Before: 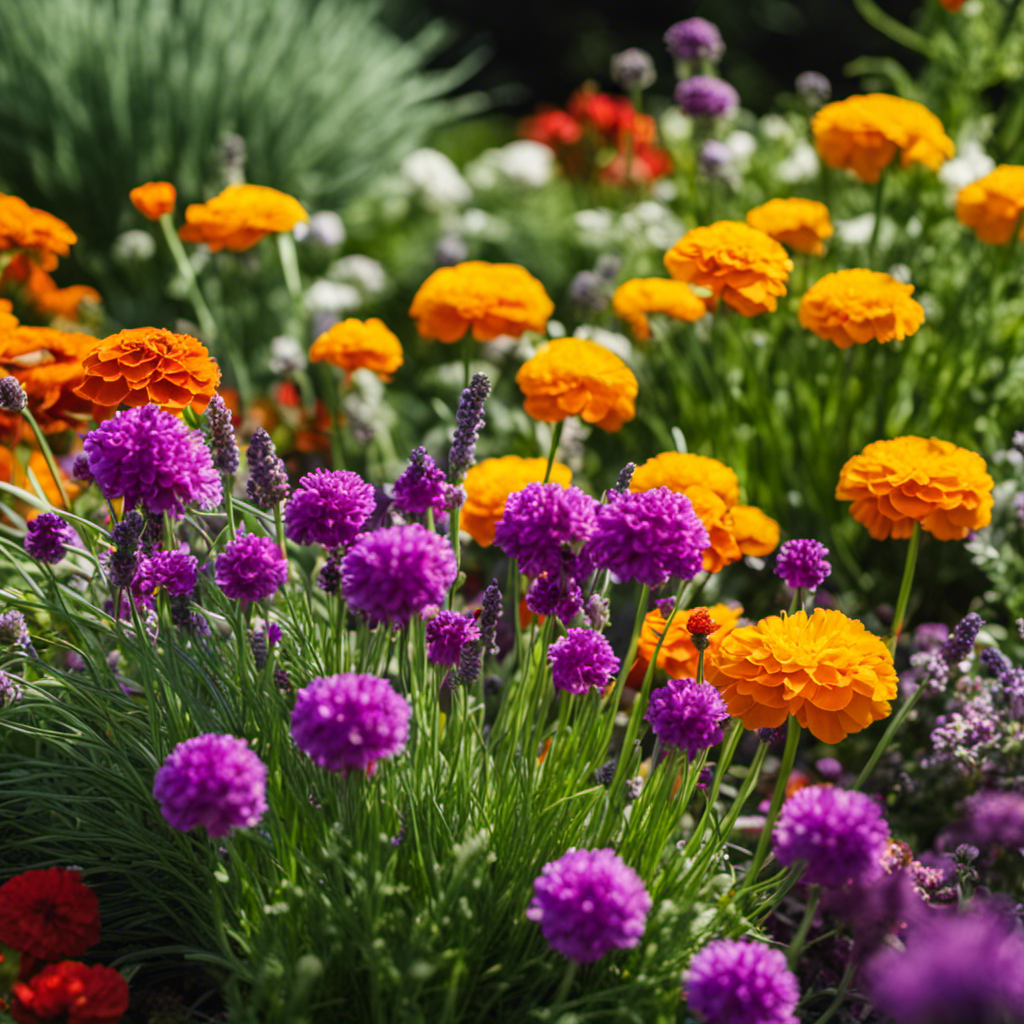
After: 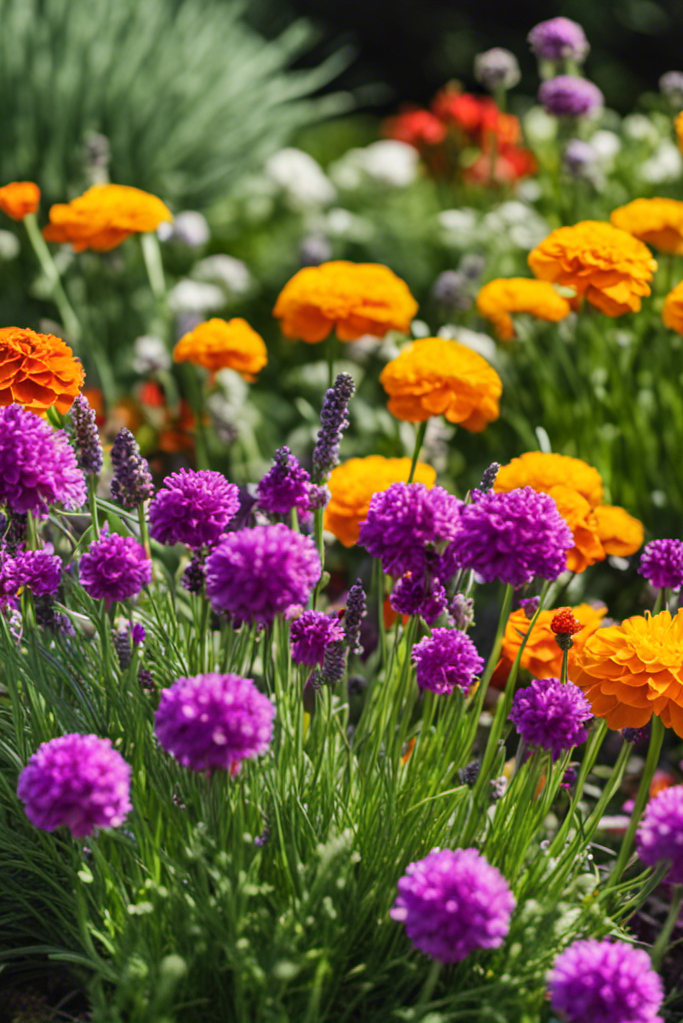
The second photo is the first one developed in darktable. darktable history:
crop and rotate: left 13.377%, right 19.888%
shadows and highlights: low approximation 0.01, soften with gaussian
